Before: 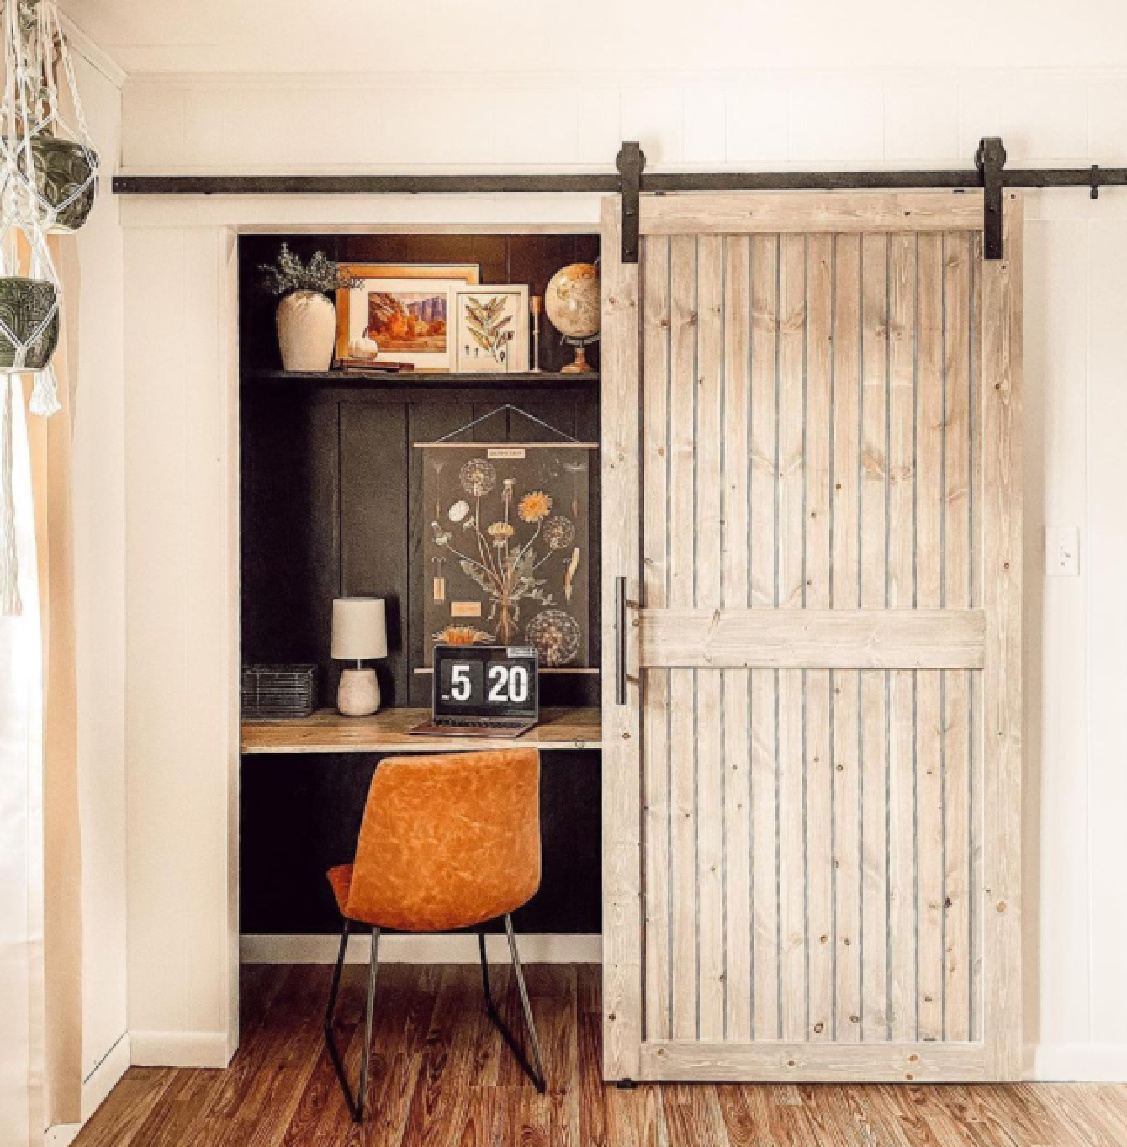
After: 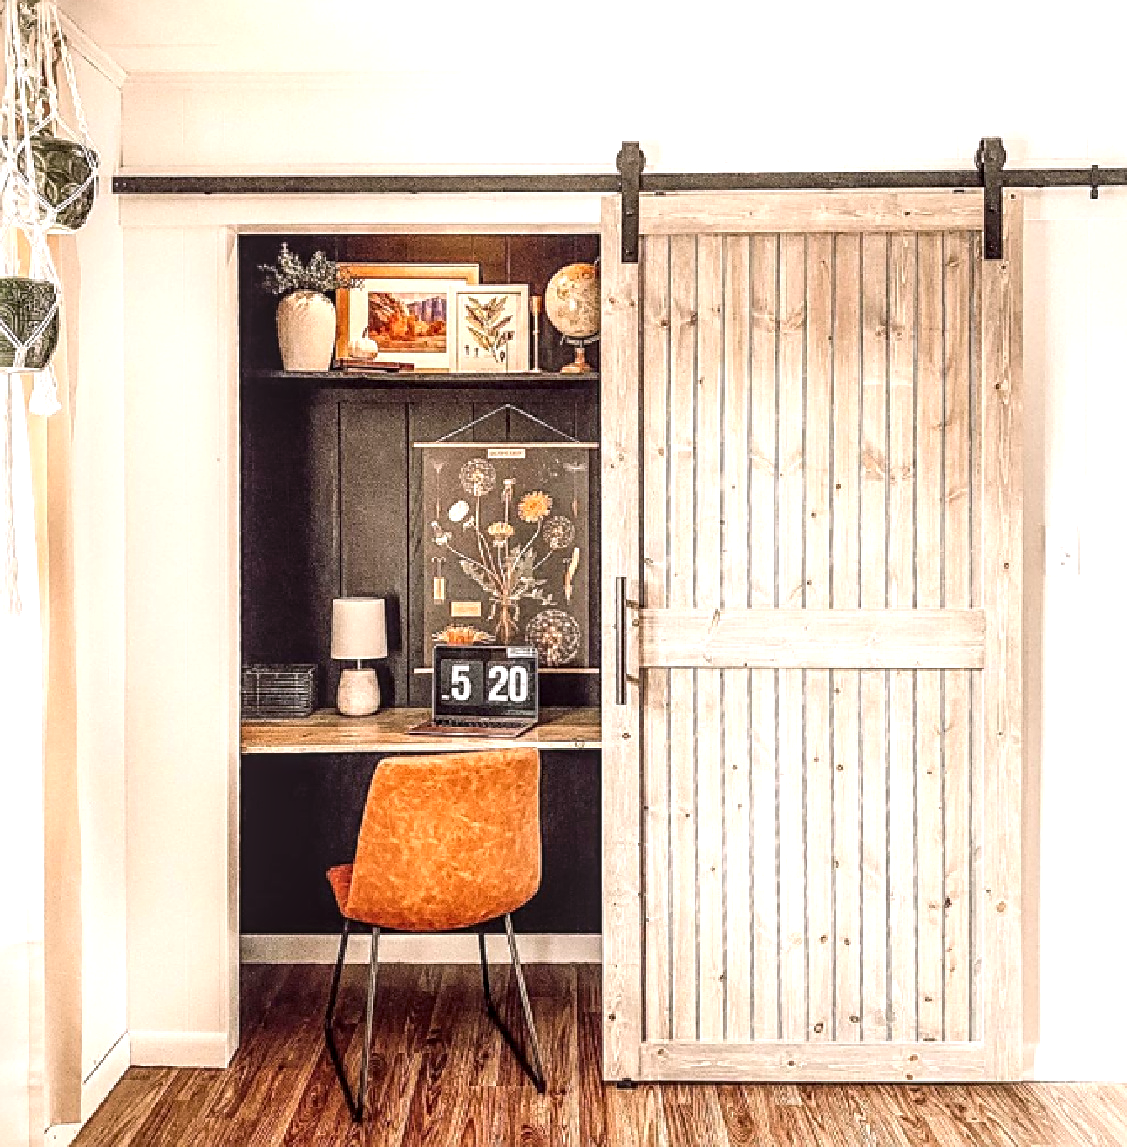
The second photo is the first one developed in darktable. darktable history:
contrast brightness saturation: contrast 0.097, brightness 0.014, saturation 0.024
sharpen: on, module defaults
color correction: highlights a* 3.01, highlights b* -1.19, shadows a* -0.11, shadows b* 2.46, saturation 0.98
local contrast: highlights 62%, detail 143%, midtone range 0.433
exposure: black level correction 0, exposure 0.5 EV, compensate highlight preservation false
